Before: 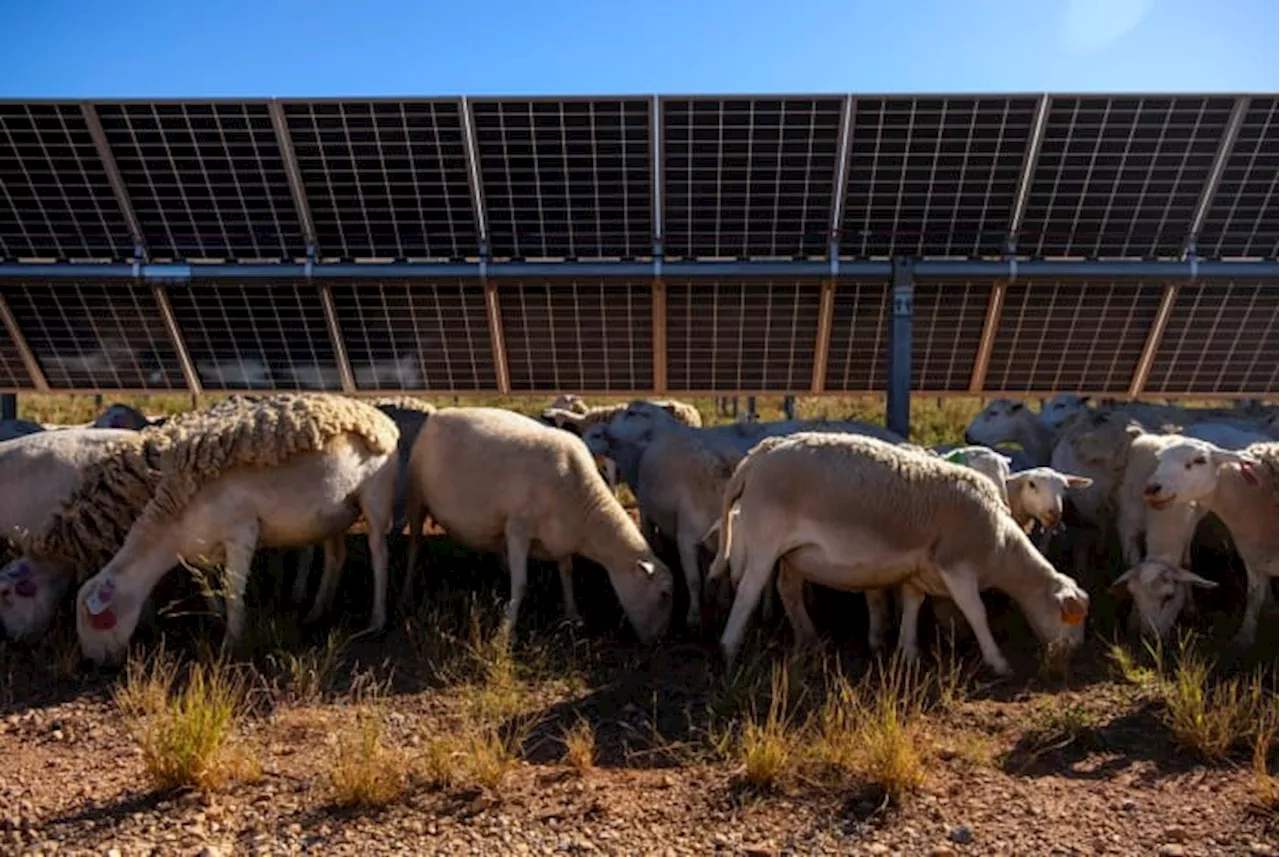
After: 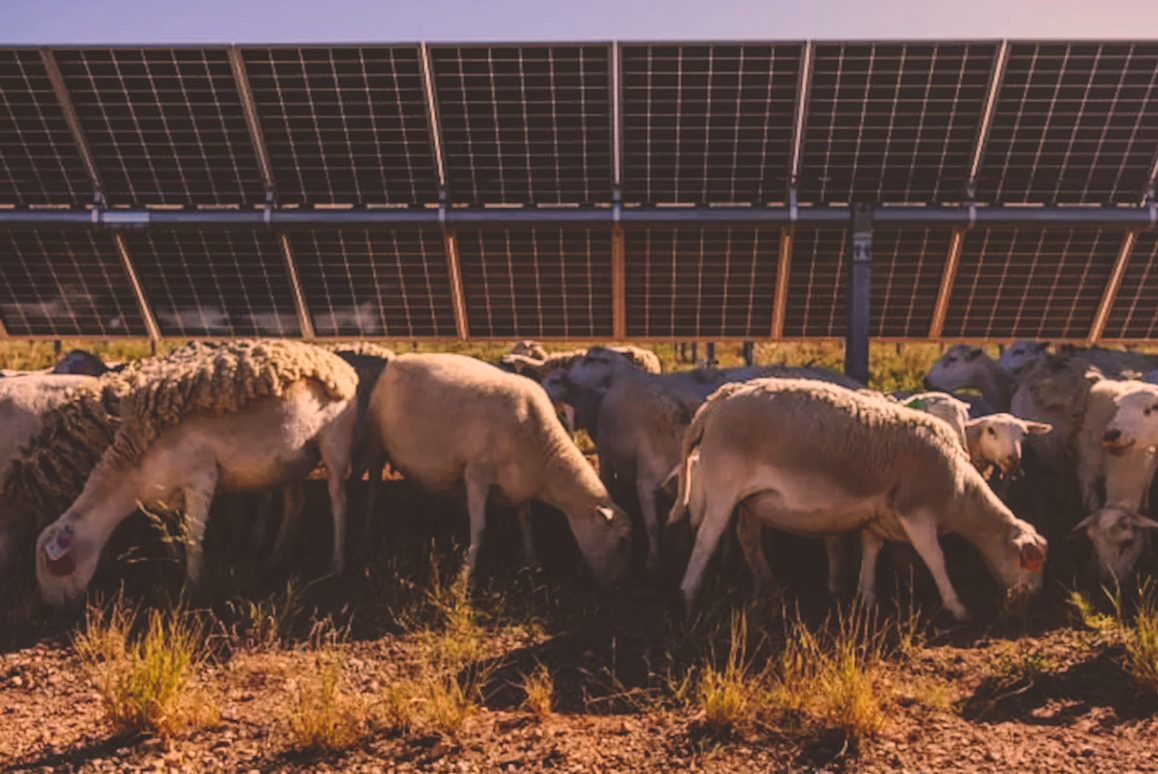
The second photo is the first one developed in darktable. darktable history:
tone curve: curves: ch0 [(0, 0) (0.003, 0.09) (0.011, 0.095) (0.025, 0.097) (0.044, 0.108) (0.069, 0.117) (0.1, 0.129) (0.136, 0.151) (0.177, 0.185) (0.224, 0.229) (0.277, 0.299) (0.335, 0.379) (0.399, 0.469) (0.468, 0.55) (0.543, 0.629) (0.623, 0.702) (0.709, 0.775) (0.801, 0.85) (0.898, 0.91) (1, 1)], preserve colors none
color correction: highlights a* 21.16, highlights b* 19.68
exposure: black level correction -0.035, exposure -0.496 EV, compensate highlight preservation false
crop: left 3.279%, top 6.352%, right 6.191%, bottom 3.227%
local contrast: on, module defaults
